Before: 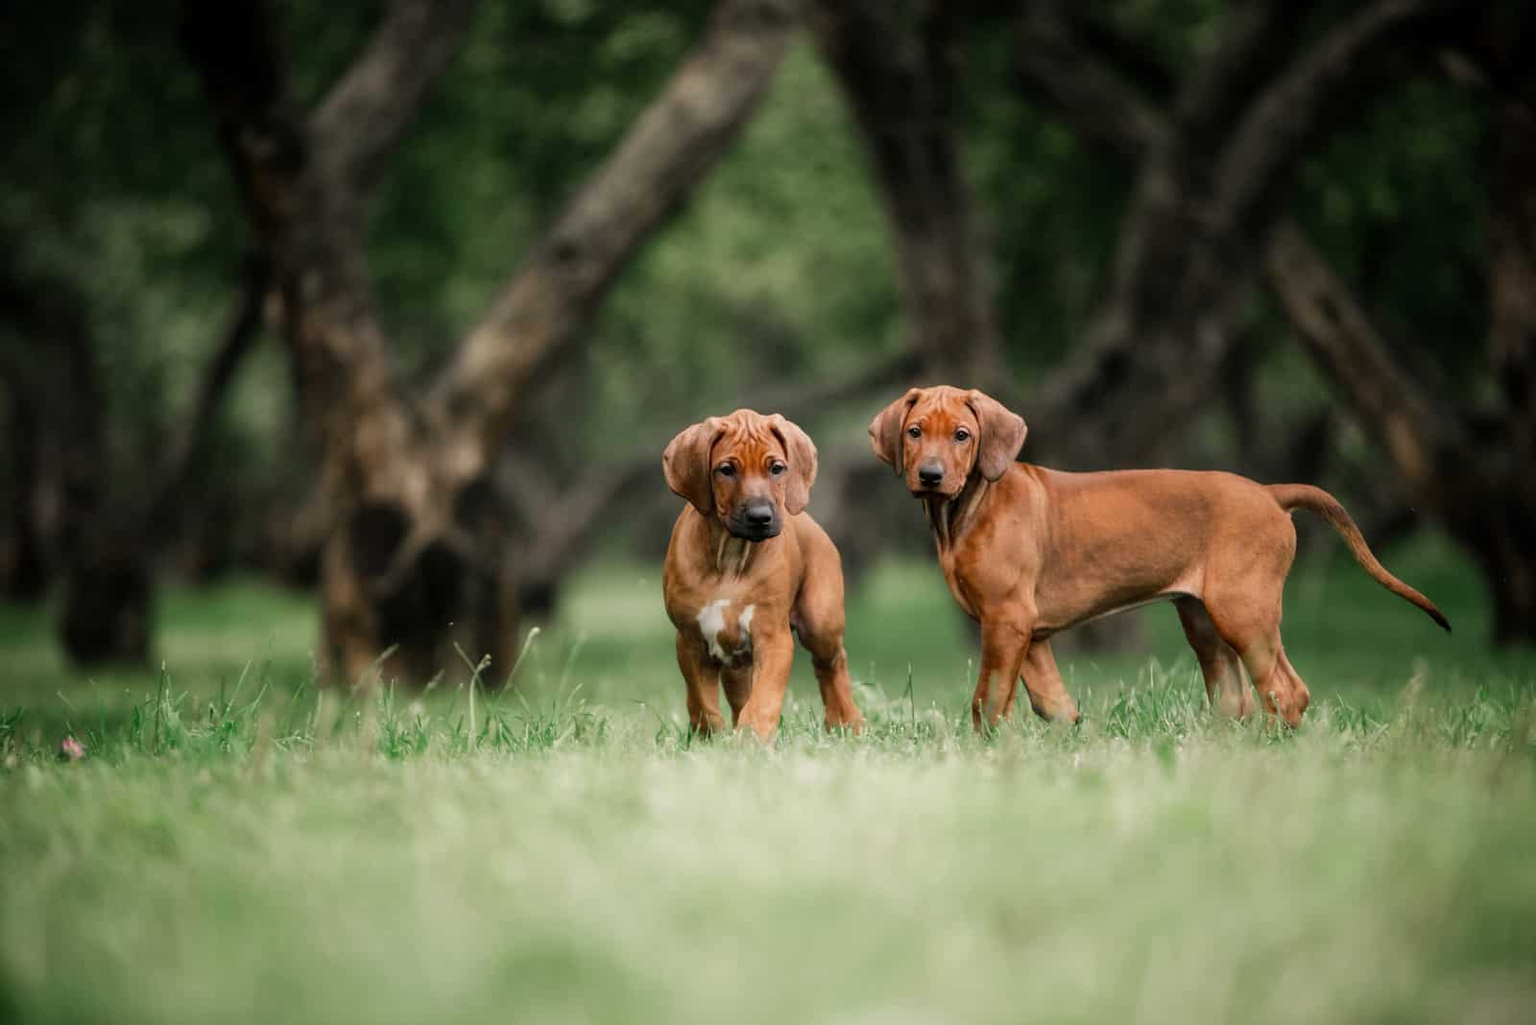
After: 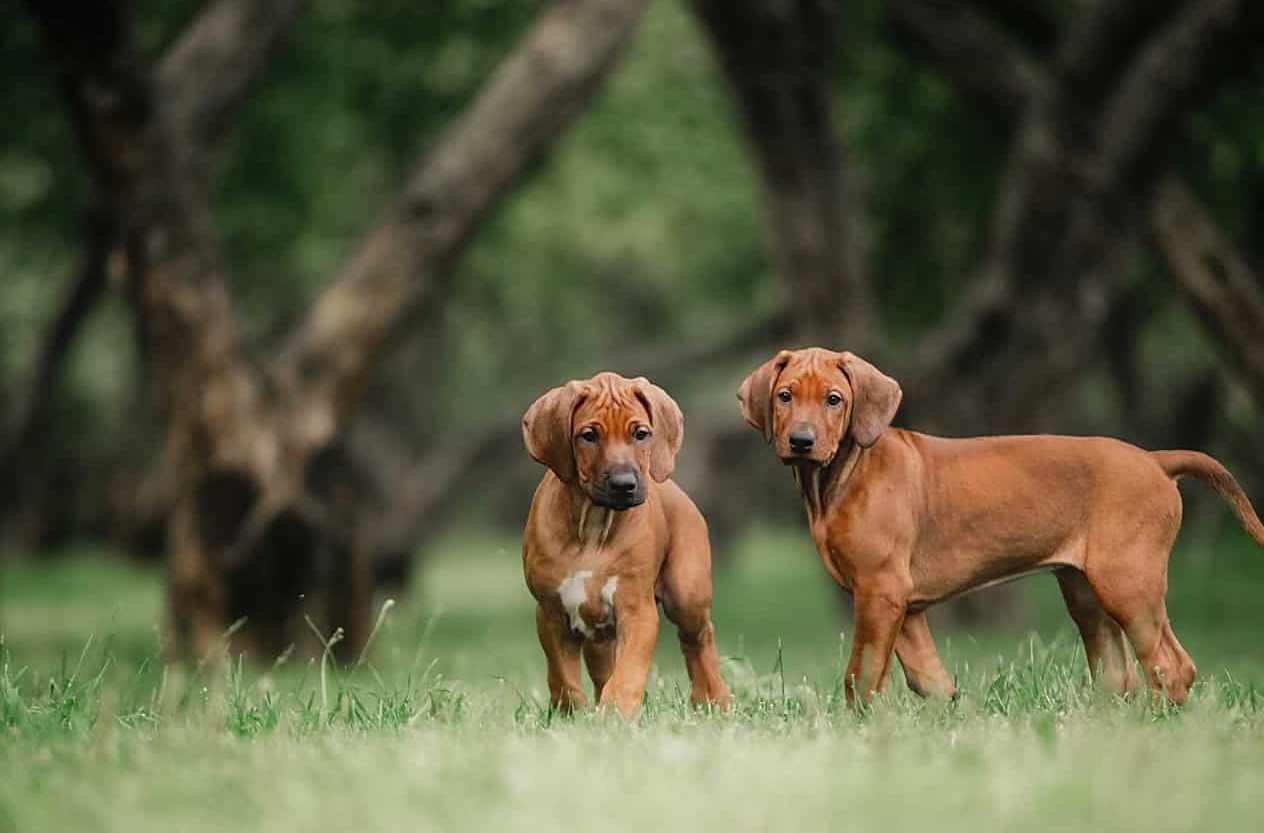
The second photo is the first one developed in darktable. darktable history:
sharpen: on, module defaults
crop and rotate: left 10.522%, top 5.131%, right 10.449%, bottom 16.821%
contrast equalizer: octaves 7, y [[0.6 ×6], [0.55 ×6], [0 ×6], [0 ×6], [0 ×6]], mix -0.313
shadows and highlights: radius 127.32, shadows 30.57, highlights -31.07, low approximation 0.01, soften with gaussian
